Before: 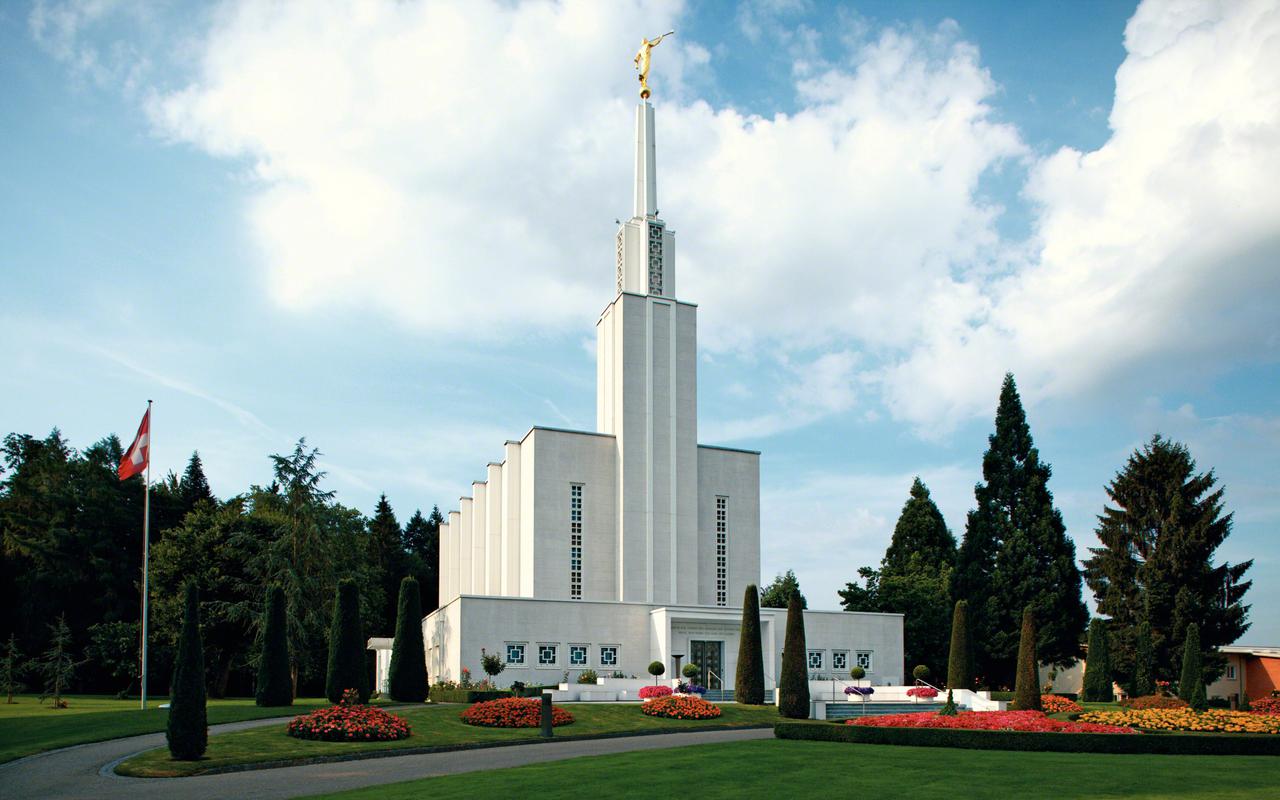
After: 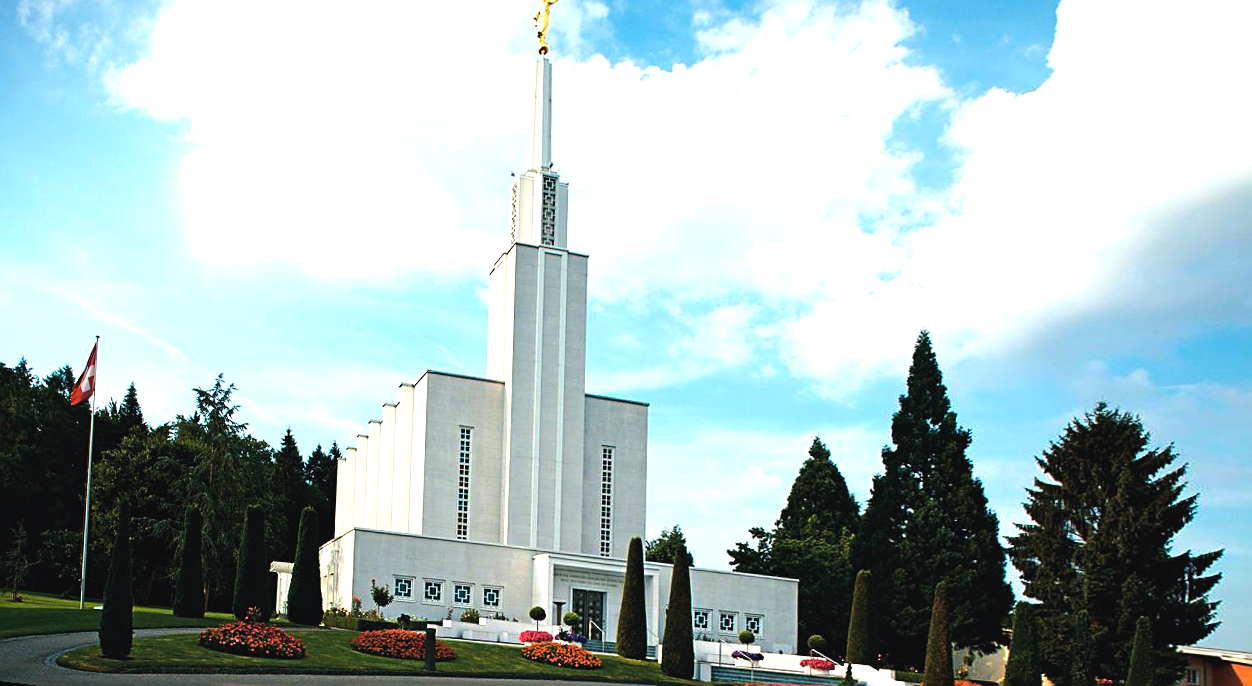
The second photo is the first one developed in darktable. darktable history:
color balance rgb: global offset › luminance 0.71%, perceptual saturation grading › global saturation -11.5%, perceptual brilliance grading › highlights 17.77%, perceptual brilliance grading › mid-tones 31.71%, perceptual brilliance grading › shadows -31.01%, global vibrance 50%
rotate and perspective: rotation 1.69°, lens shift (vertical) -0.023, lens shift (horizontal) -0.291, crop left 0.025, crop right 0.988, crop top 0.092, crop bottom 0.842
sharpen: on, module defaults
